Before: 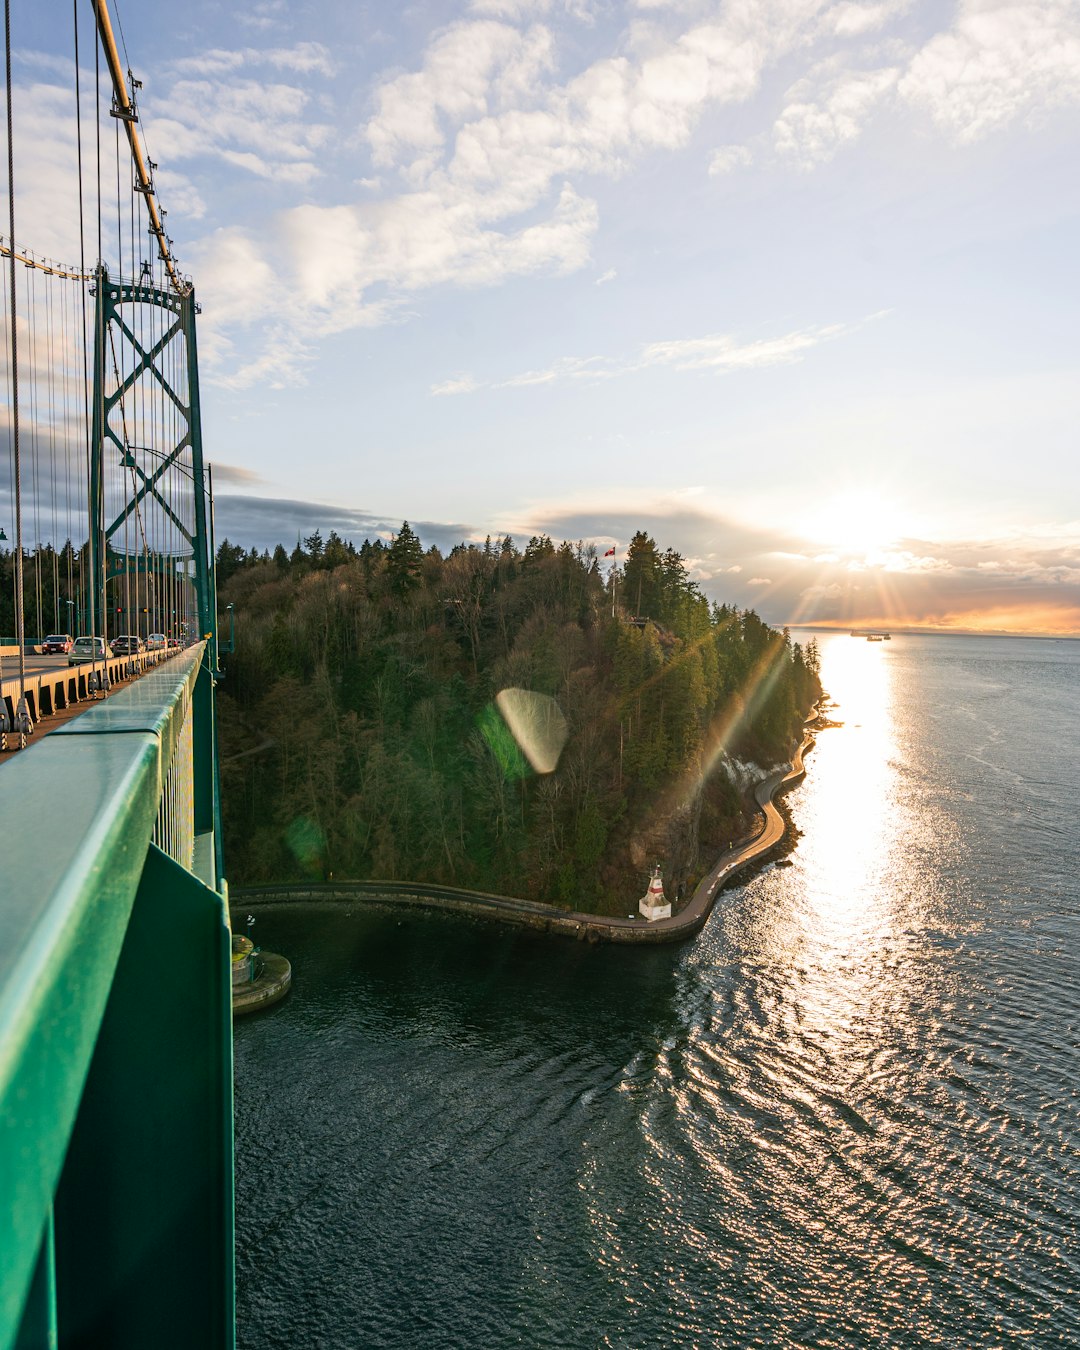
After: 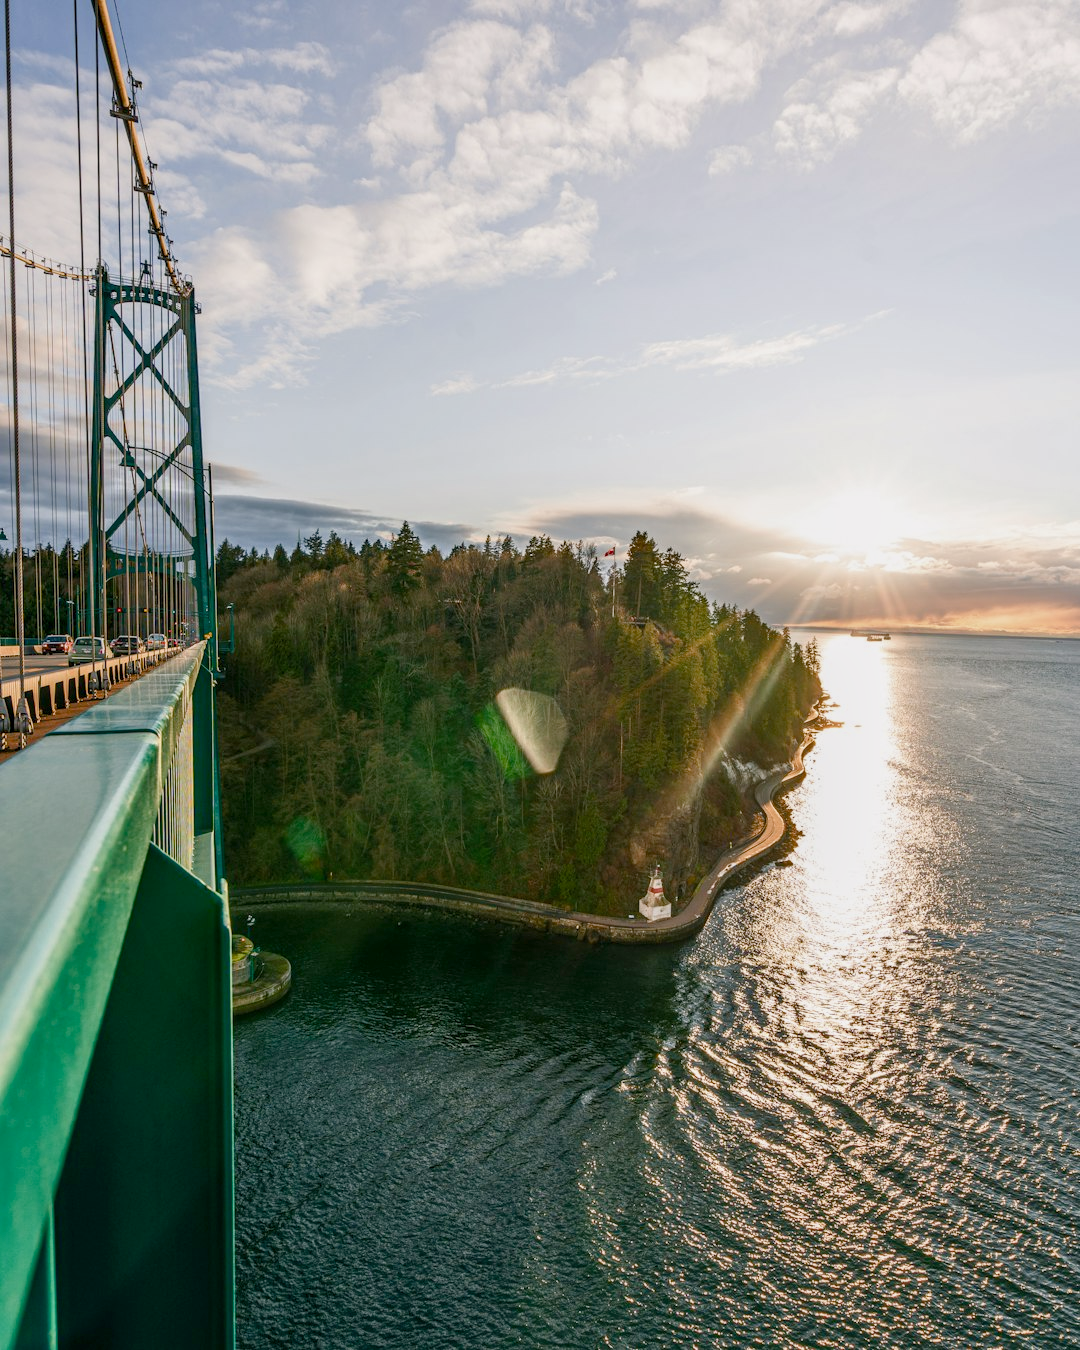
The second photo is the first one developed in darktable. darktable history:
color balance rgb: shadows lift › chroma 1%, shadows lift › hue 113°, highlights gain › chroma 0.2%, highlights gain › hue 333°, perceptual saturation grading › global saturation 20%, perceptual saturation grading › highlights -50%, perceptual saturation grading › shadows 25%, contrast -10%
local contrast: on, module defaults
